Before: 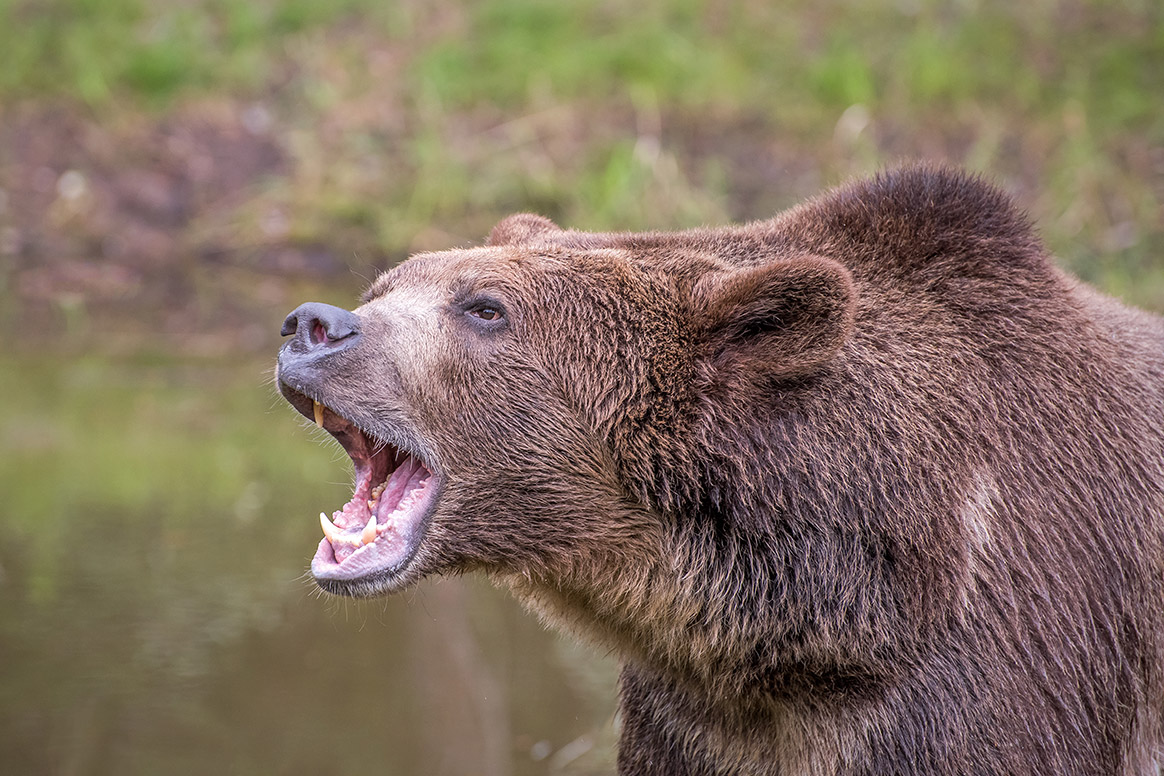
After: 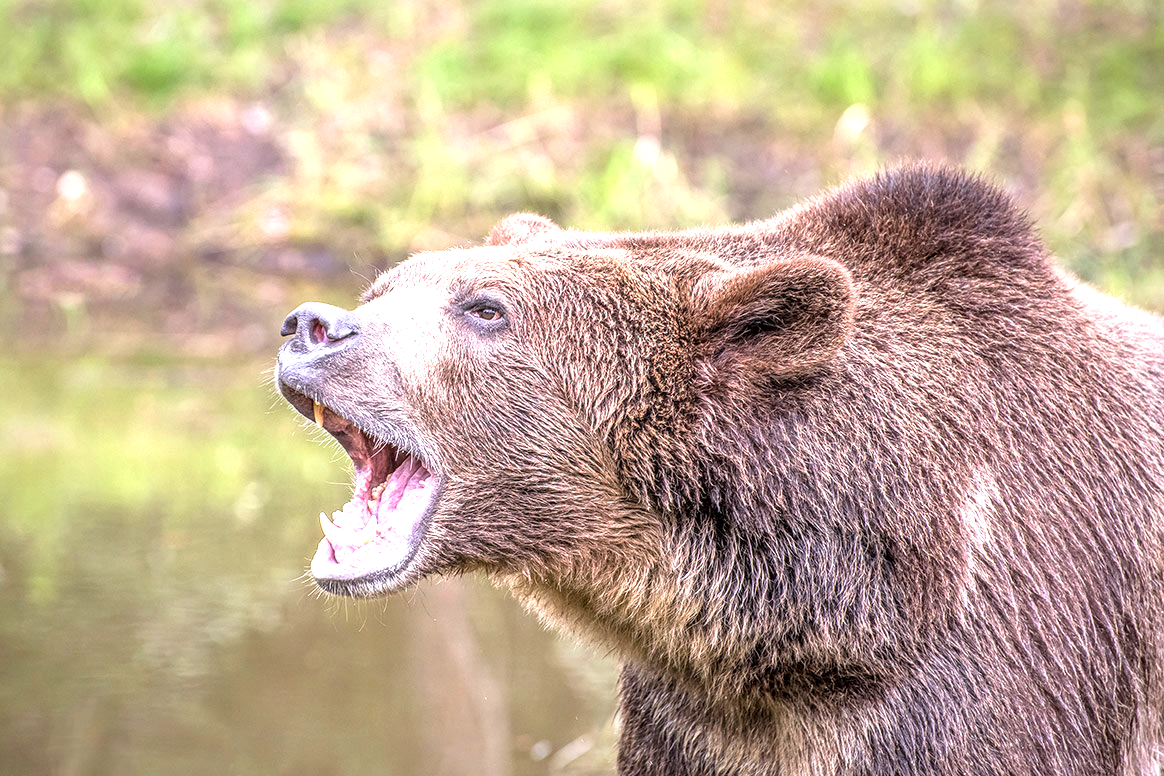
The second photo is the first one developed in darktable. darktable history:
local contrast: on, module defaults
exposure: black level correction 0, exposure 1.35 EV, compensate exposure bias true, compensate highlight preservation false
